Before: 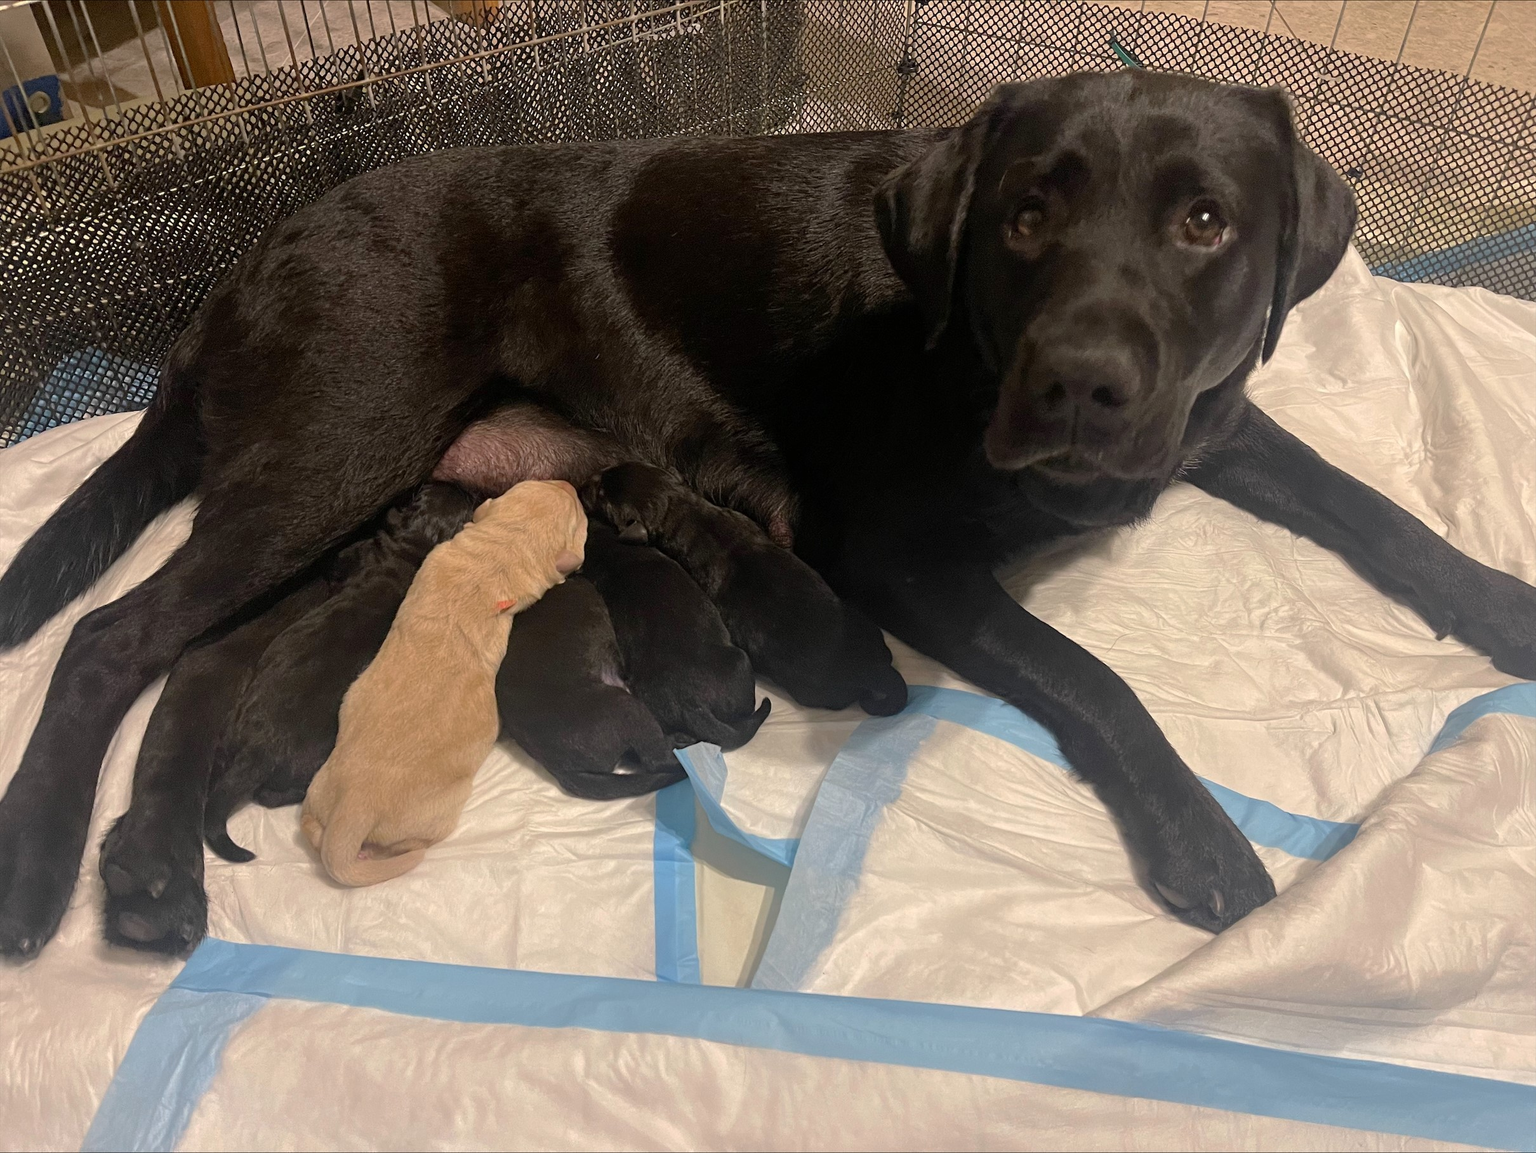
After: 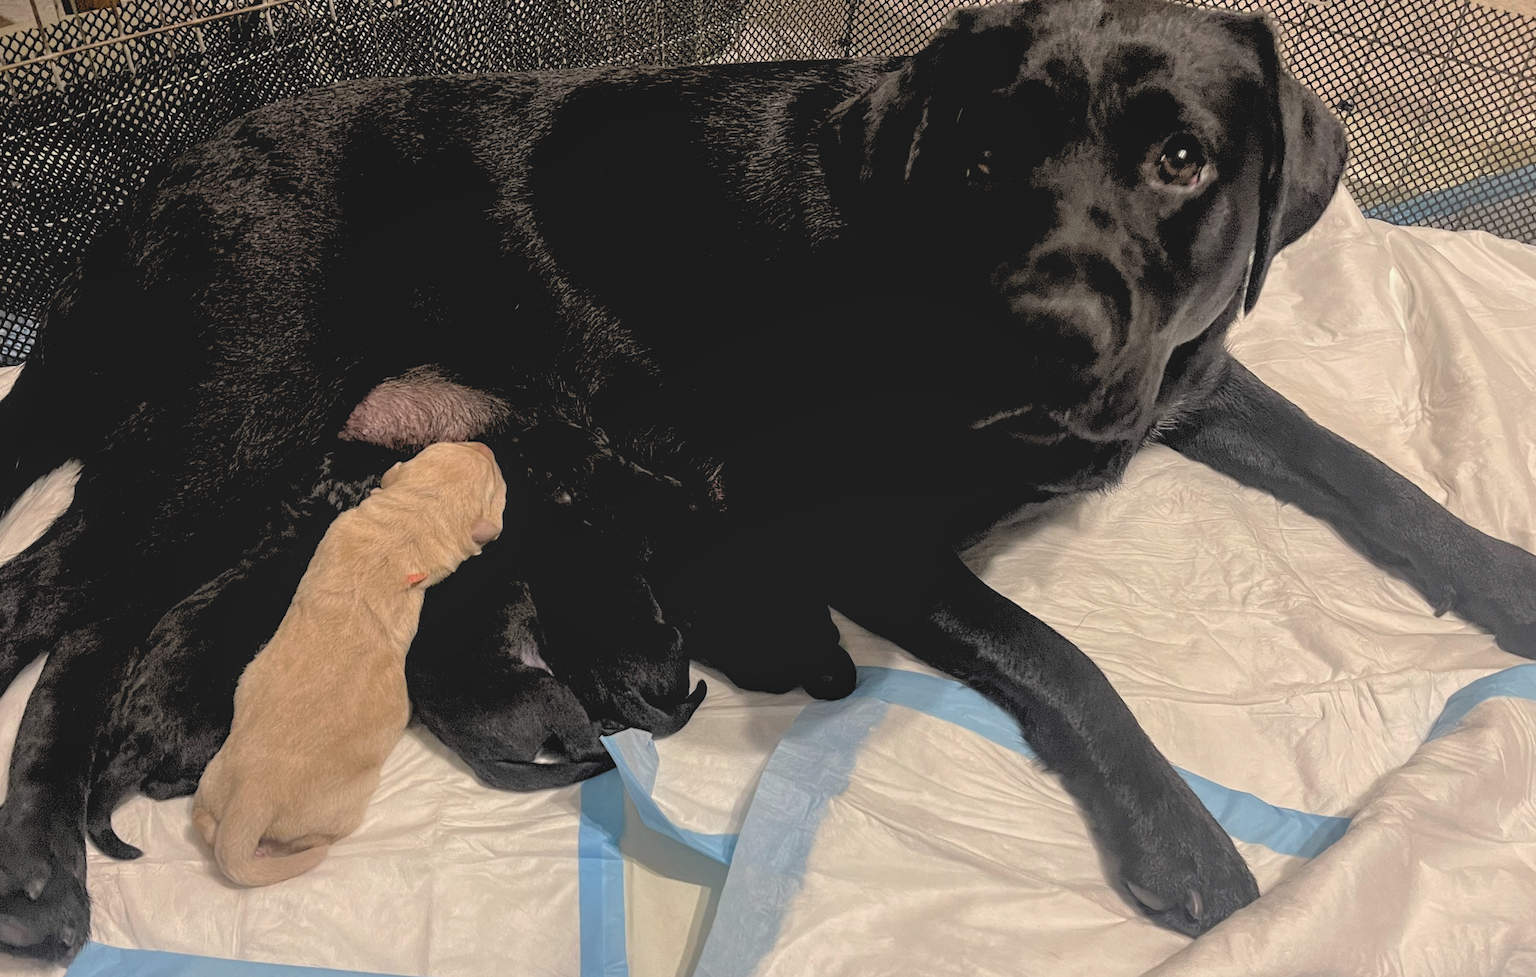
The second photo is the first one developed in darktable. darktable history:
local contrast: on, module defaults
crop: left 8.155%, top 6.611%, bottom 15.385%
rgb levels: levels [[0.029, 0.461, 0.922], [0, 0.5, 1], [0, 0.5, 1]]
contrast brightness saturation: contrast -0.15, brightness 0.05, saturation -0.12
